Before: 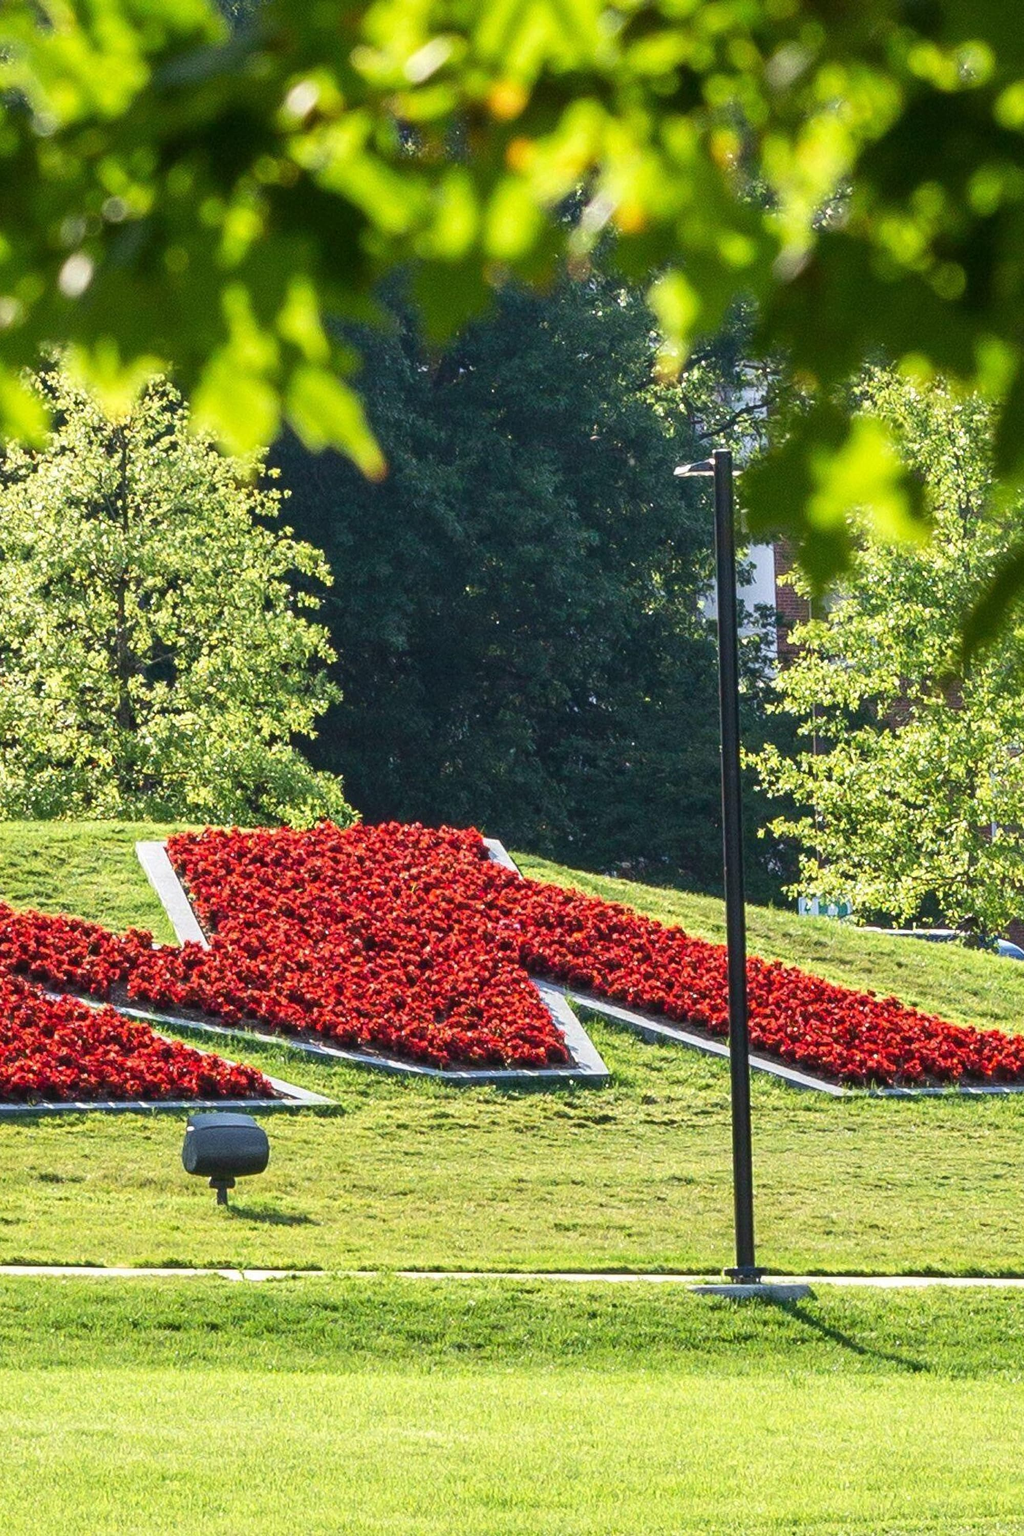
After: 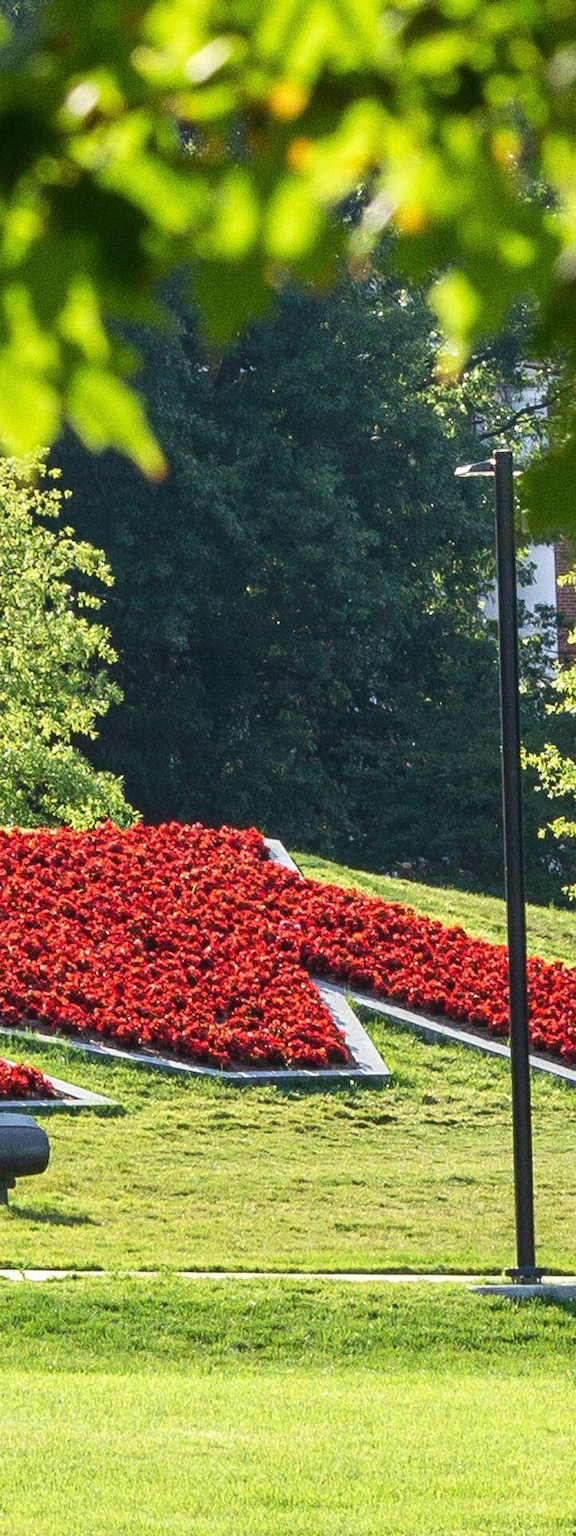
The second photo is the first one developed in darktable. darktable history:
crop: left 21.496%, right 22.254%
grain: coarseness 10.62 ISO, strength 55.56%
vignetting: fall-off start 116.67%, fall-off radius 59.26%, brightness -0.31, saturation -0.056
